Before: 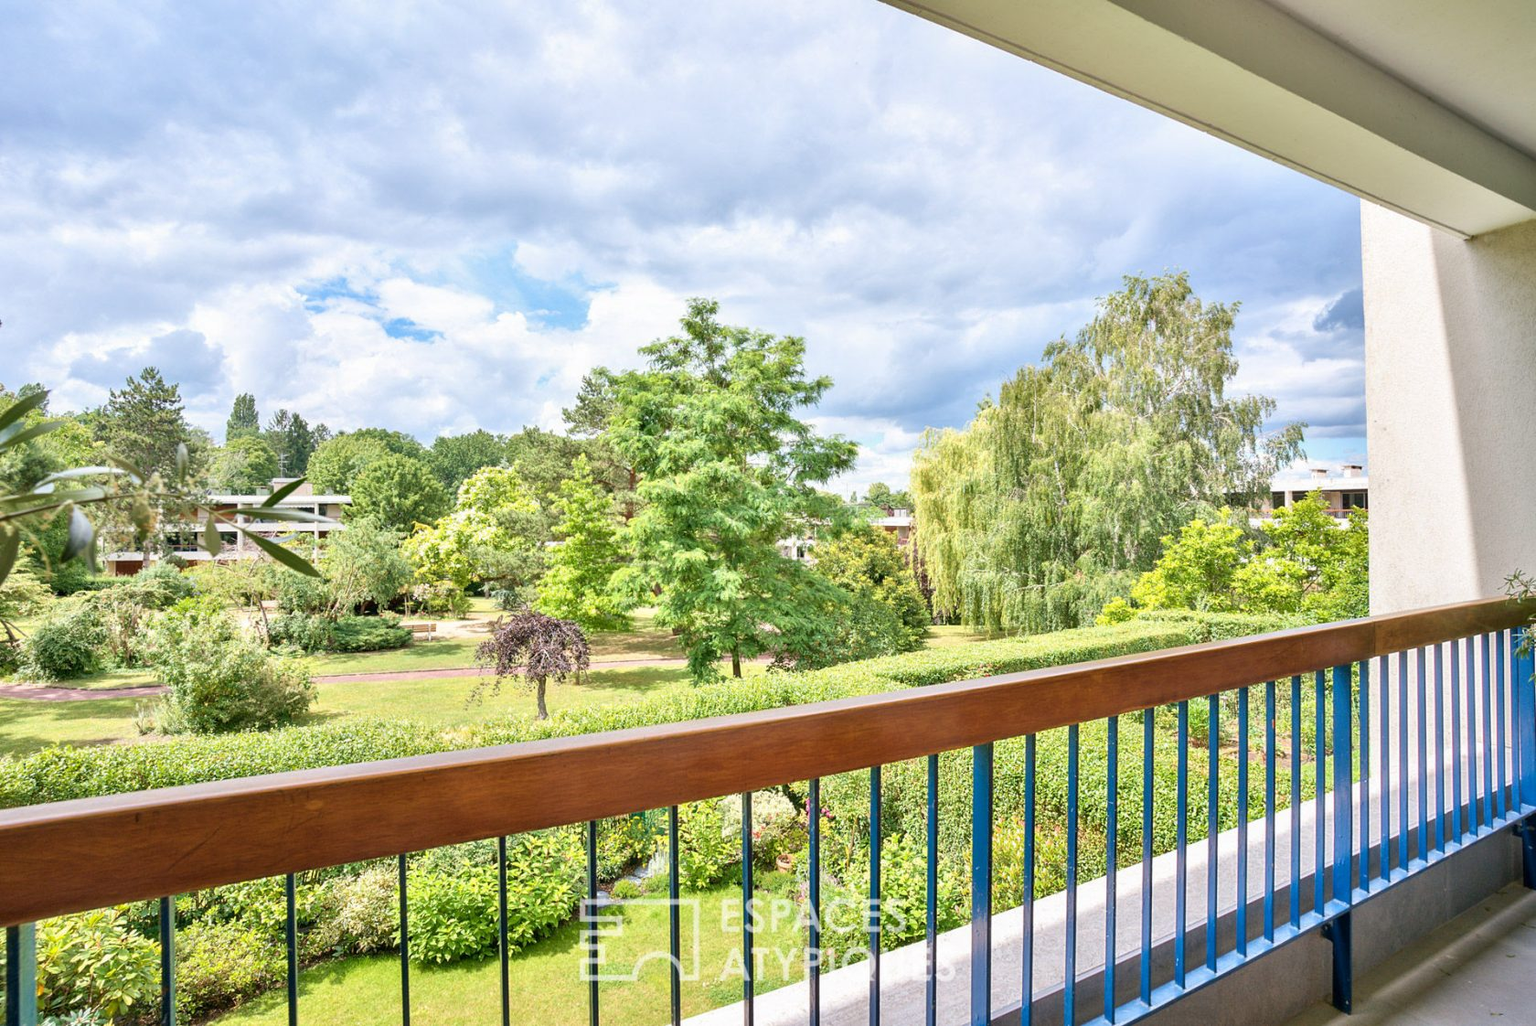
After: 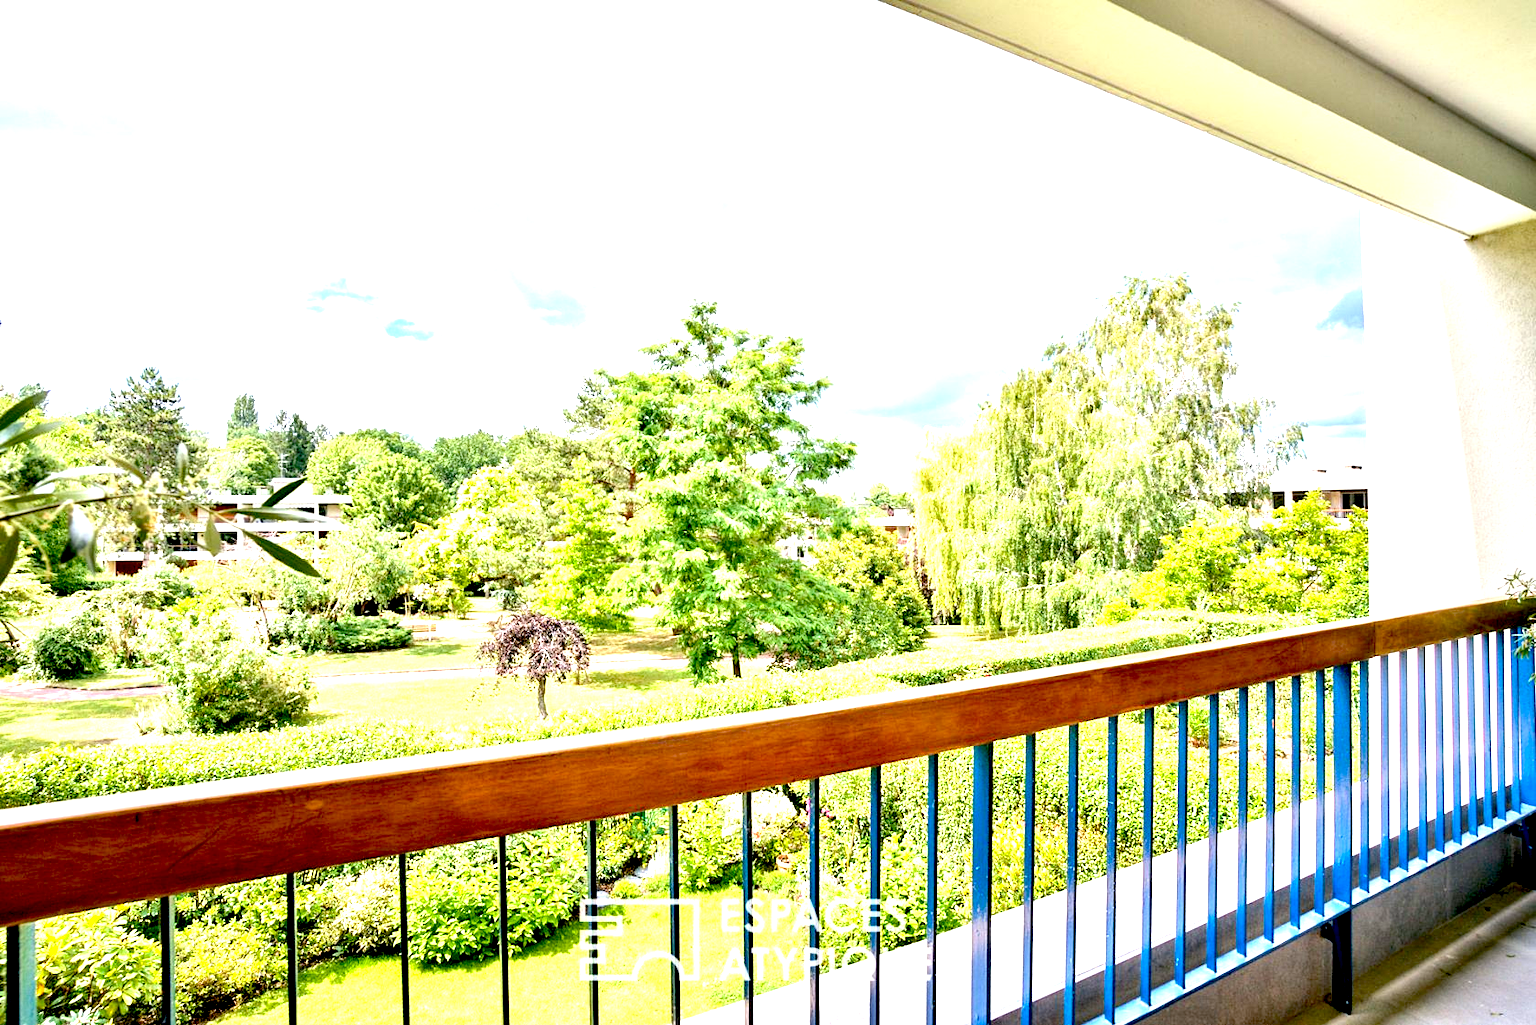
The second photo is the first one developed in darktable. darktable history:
tone equalizer: -8 EV -0.417 EV, -7 EV -0.389 EV, -6 EV -0.333 EV, -5 EV -0.222 EV, -3 EV 0.222 EV, -2 EV 0.333 EV, -1 EV 0.389 EV, +0 EV 0.417 EV, edges refinement/feathering 500, mask exposure compensation -1.57 EV, preserve details no
exposure: black level correction 0.035, exposure 0.9 EV, compensate highlight preservation false
